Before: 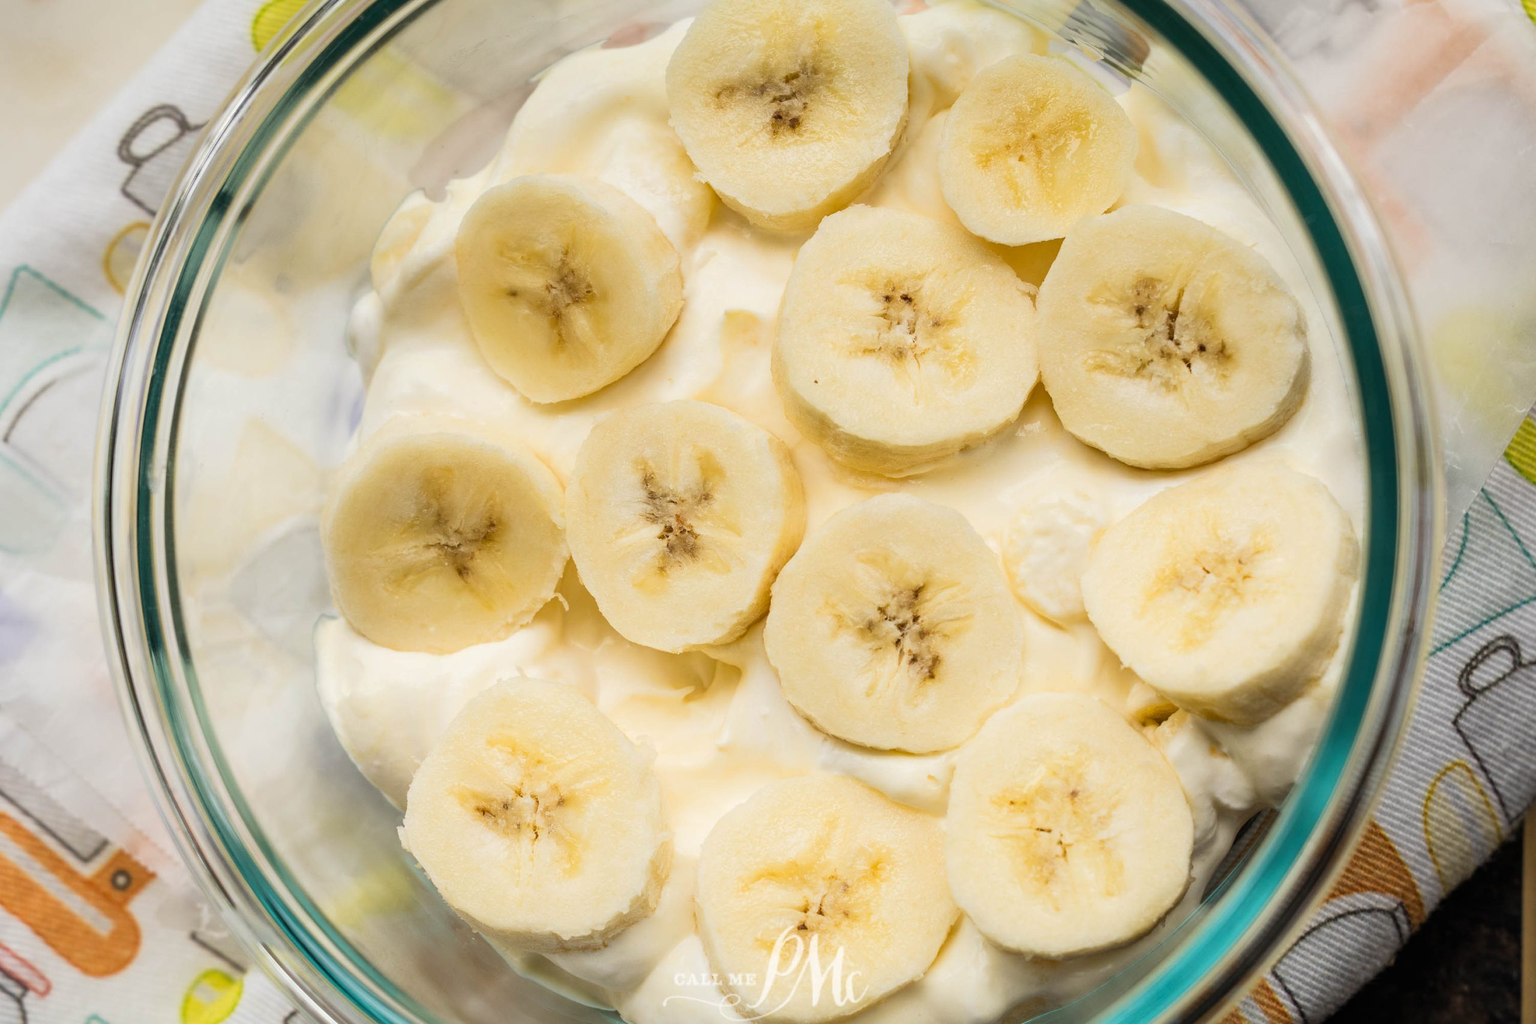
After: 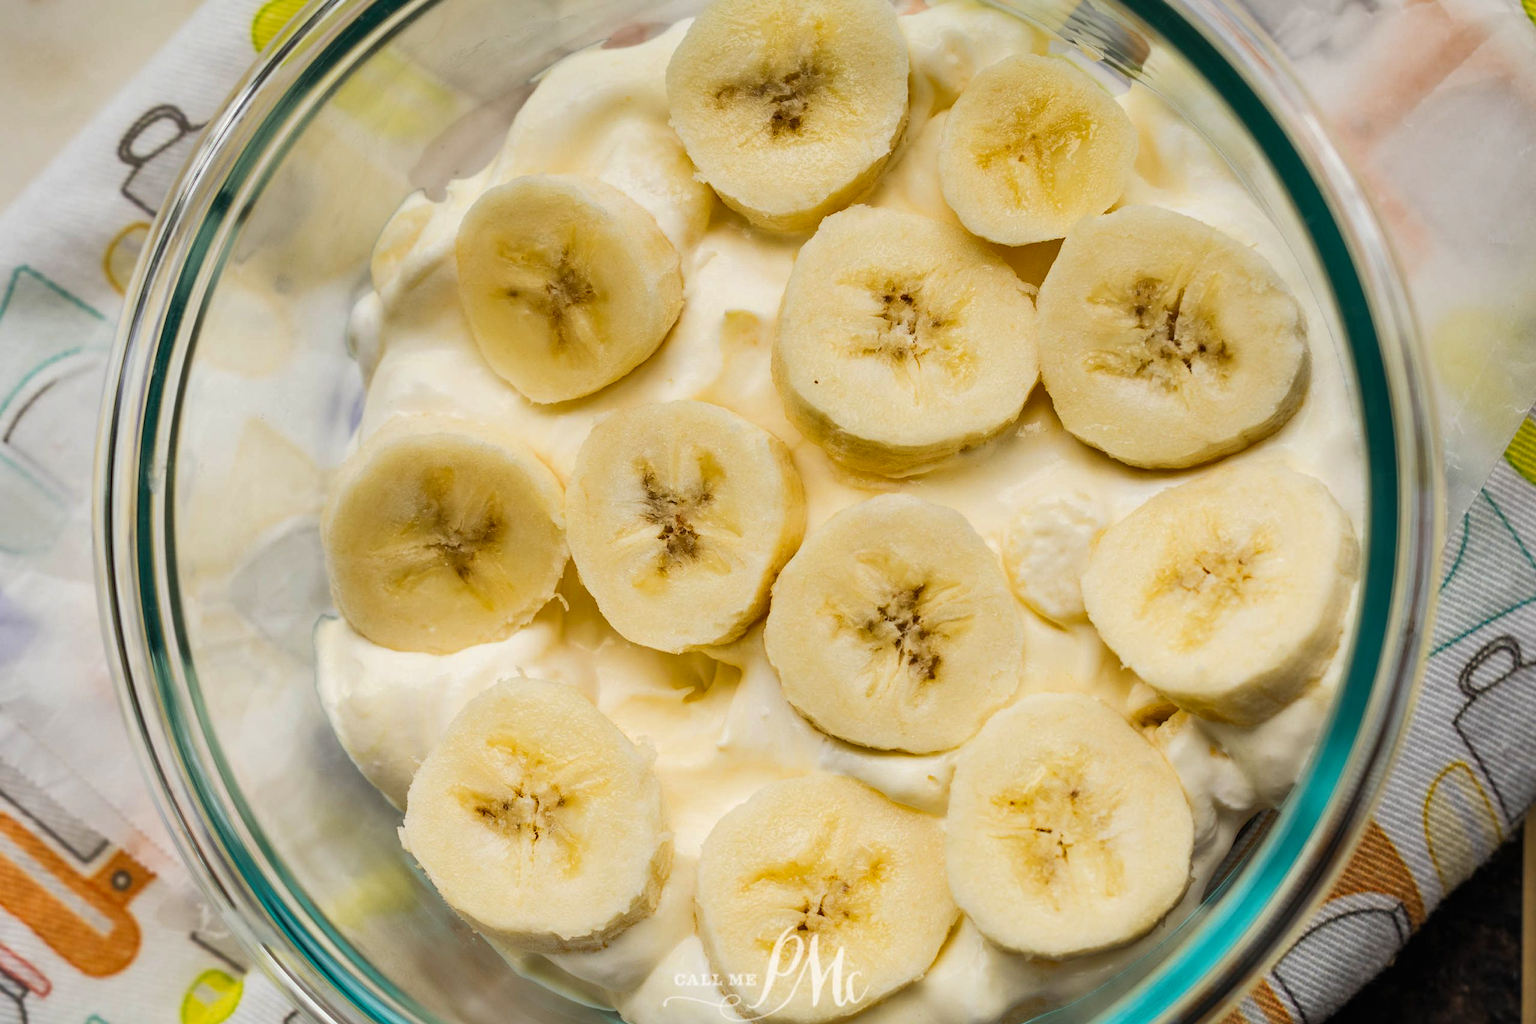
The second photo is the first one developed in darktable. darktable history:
shadows and highlights: shadows 22.16, highlights -48.83, soften with gaussian
color correction: highlights b* 0.014, saturation 1.1
